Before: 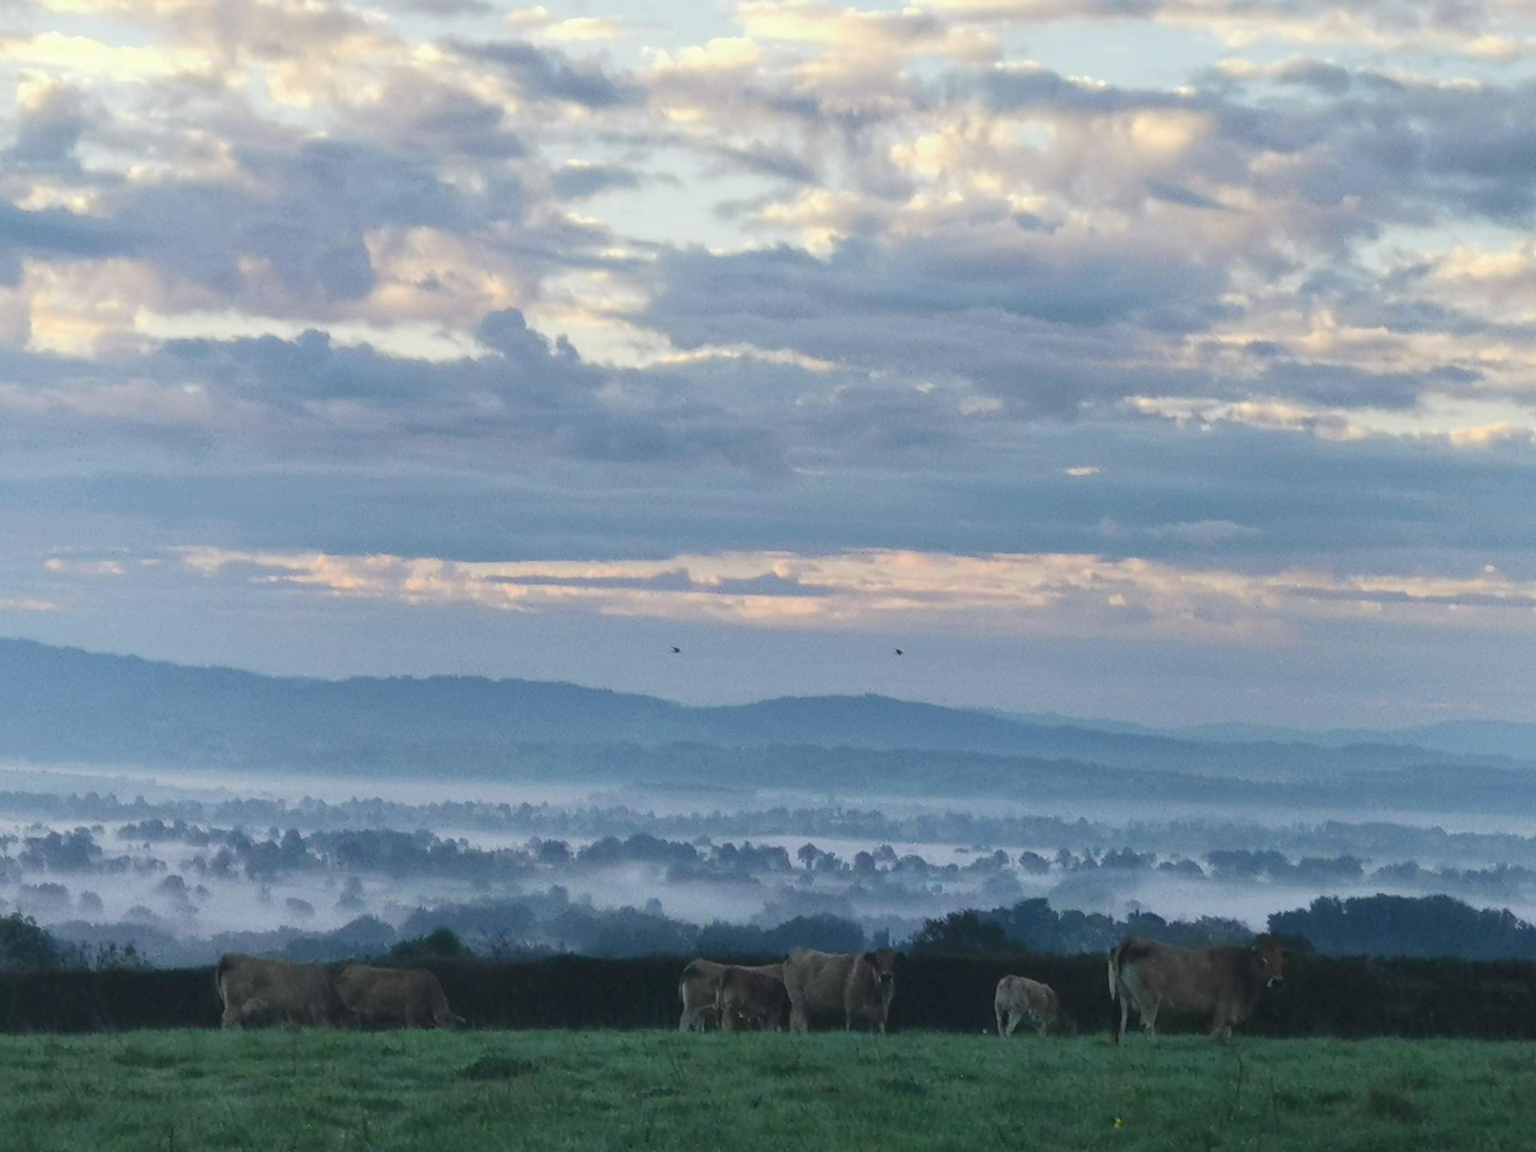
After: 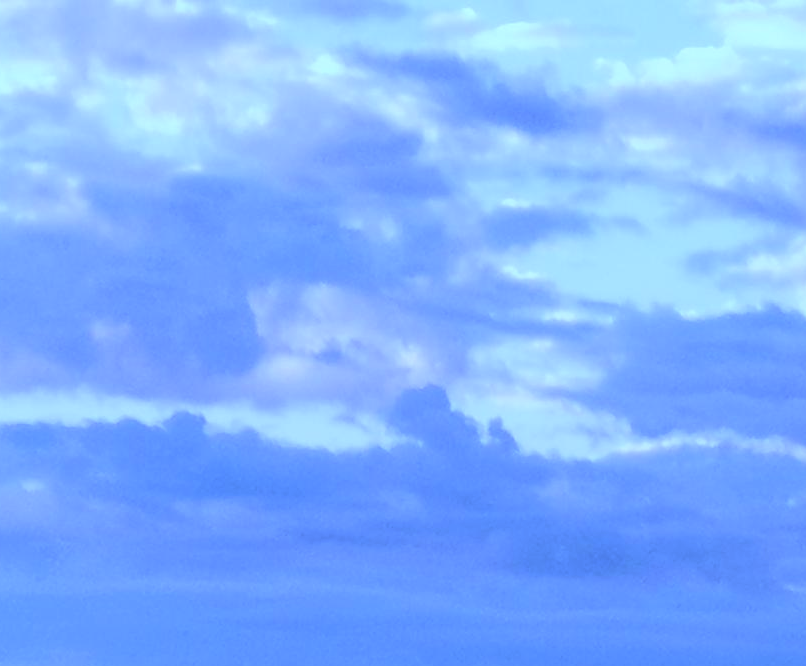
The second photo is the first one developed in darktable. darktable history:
crop and rotate: left 10.817%, top 0.062%, right 47.194%, bottom 53.626%
white balance: red 0.766, blue 1.537
